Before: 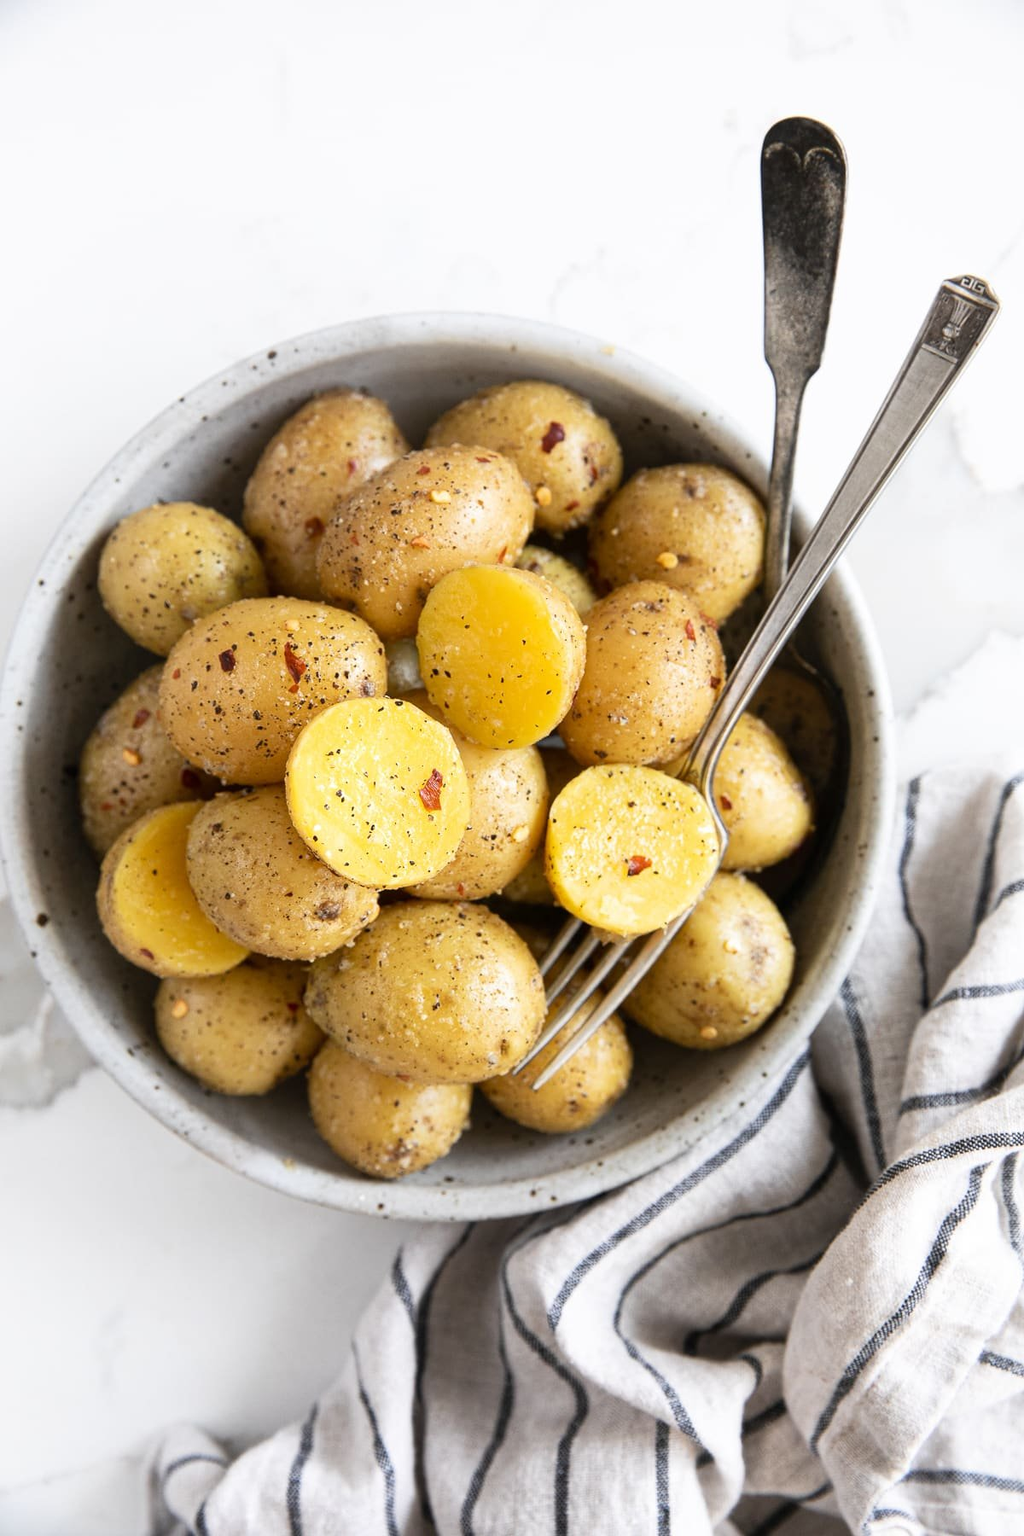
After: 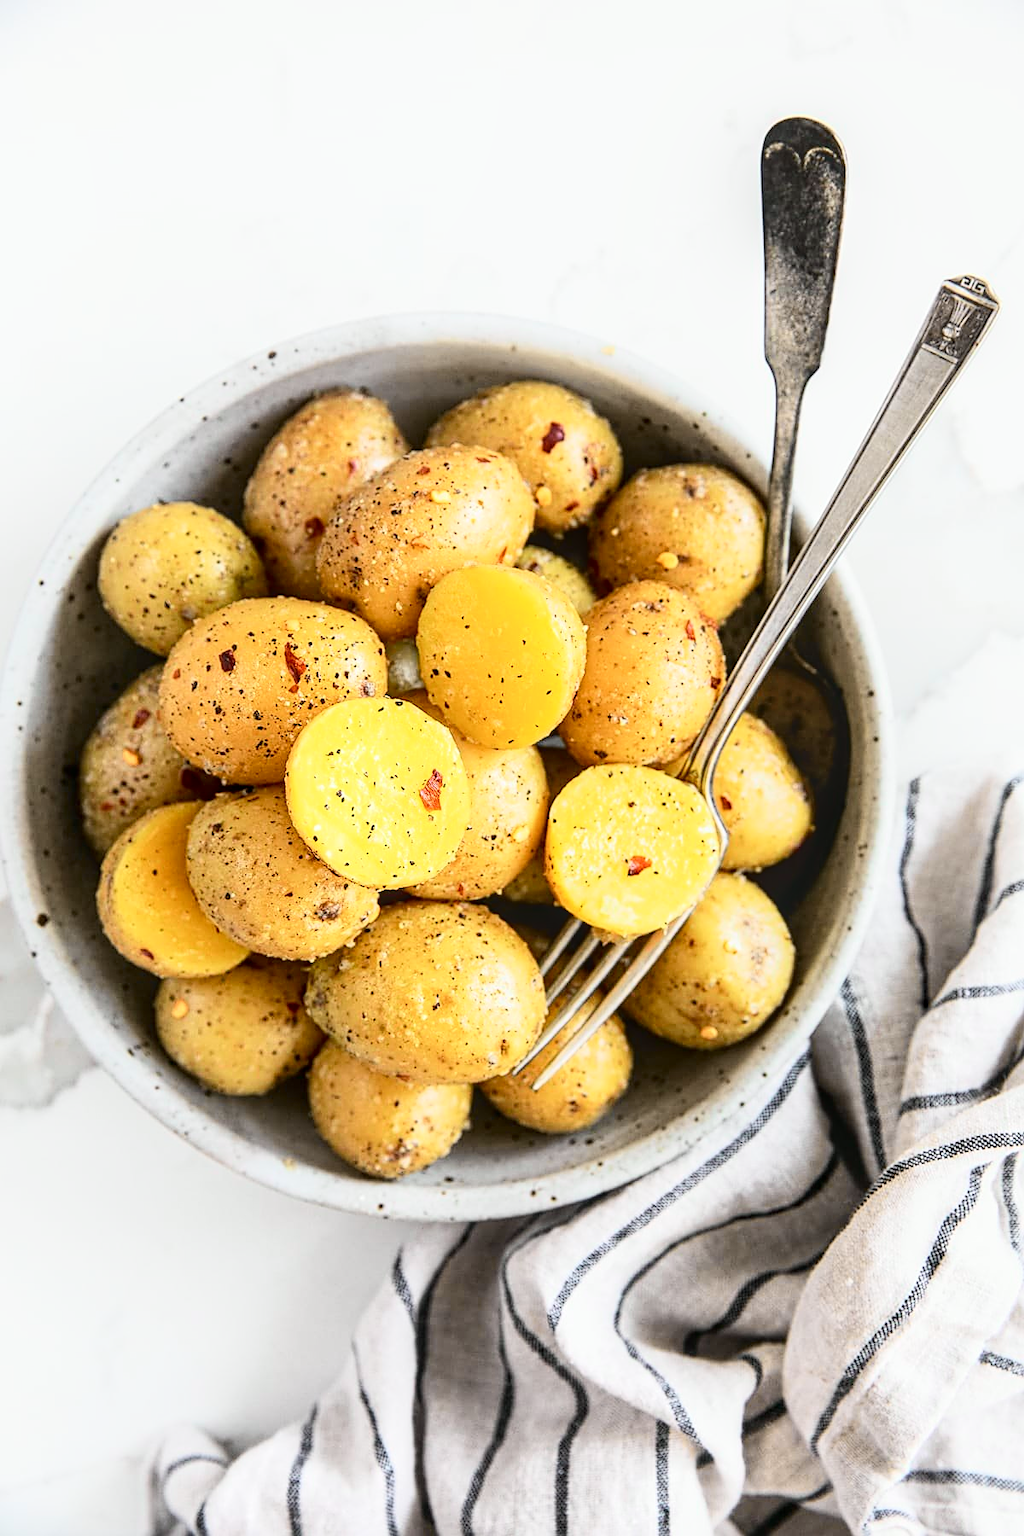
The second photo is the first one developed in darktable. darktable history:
tone curve: curves: ch0 [(0, 0.012) (0.031, 0.02) (0.12, 0.083) (0.193, 0.171) (0.277, 0.279) (0.45, 0.52) (0.568, 0.676) (0.678, 0.777) (0.875, 0.92) (1, 0.965)]; ch1 [(0, 0) (0.243, 0.245) (0.402, 0.41) (0.493, 0.486) (0.508, 0.507) (0.531, 0.53) (0.551, 0.564) (0.646, 0.672) (0.694, 0.732) (1, 1)]; ch2 [(0, 0) (0.249, 0.216) (0.356, 0.343) (0.424, 0.442) (0.476, 0.482) (0.498, 0.502) (0.517, 0.517) (0.532, 0.545) (0.562, 0.575) (0.614, 0.644) (0.706, 0.748) (0.808, 0.809) (0.991, 0.968)], color space Lab, independent channels, preserve colors none
sharpen: on, module defaults
exposure: black level correction 0, exposure 0.2 EV, compensate highlight preservation false
local contrast: on, module defaults
